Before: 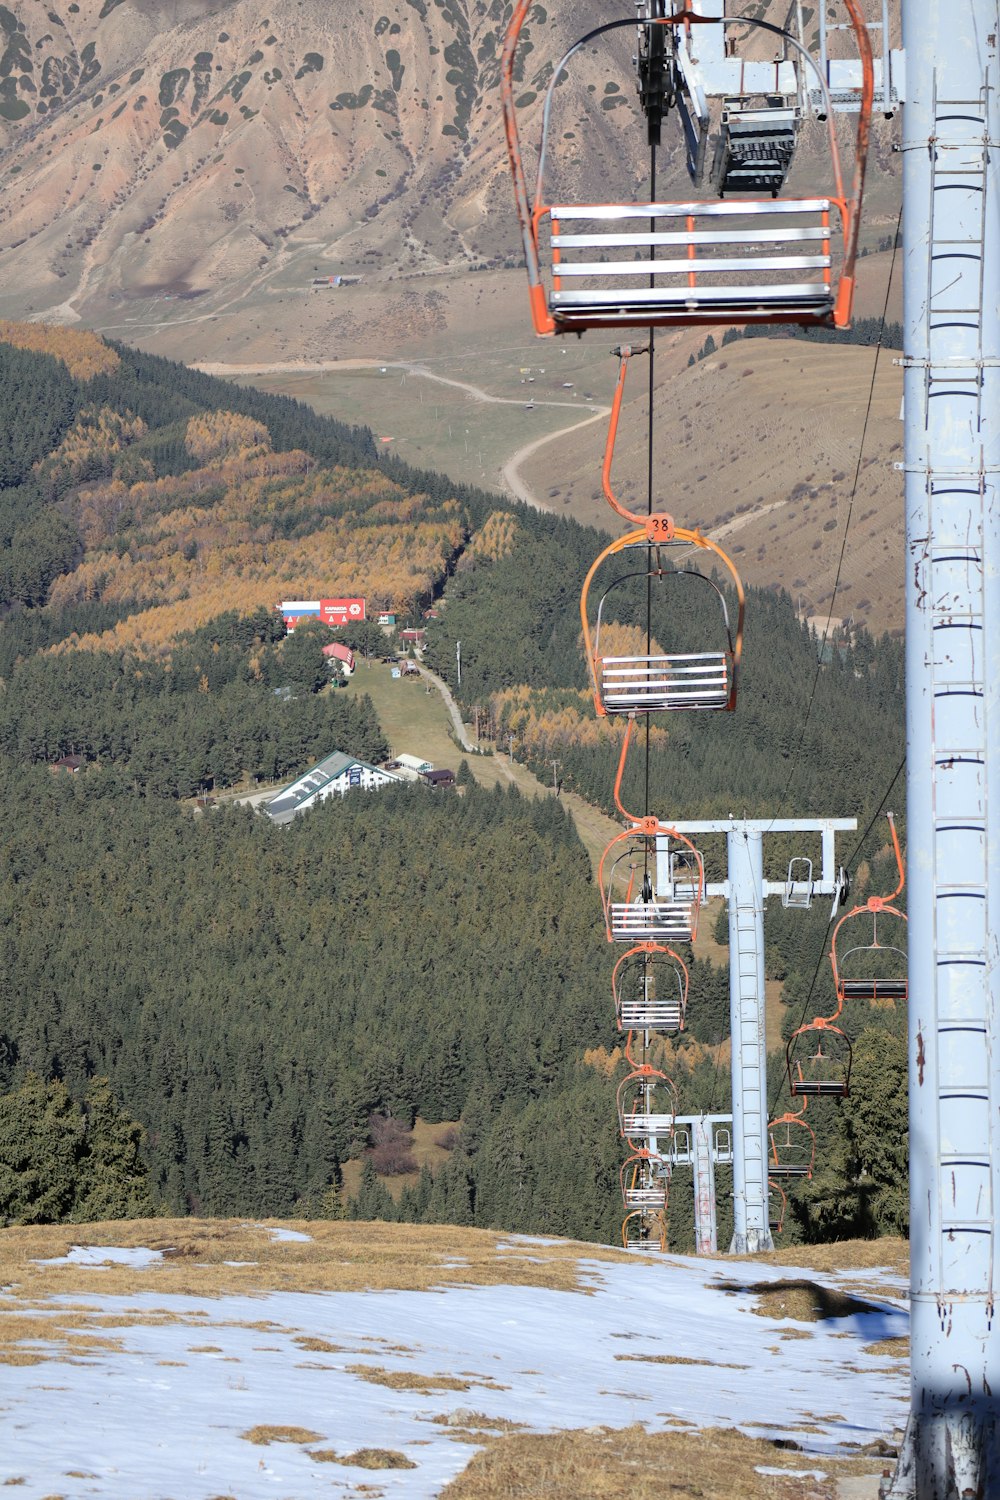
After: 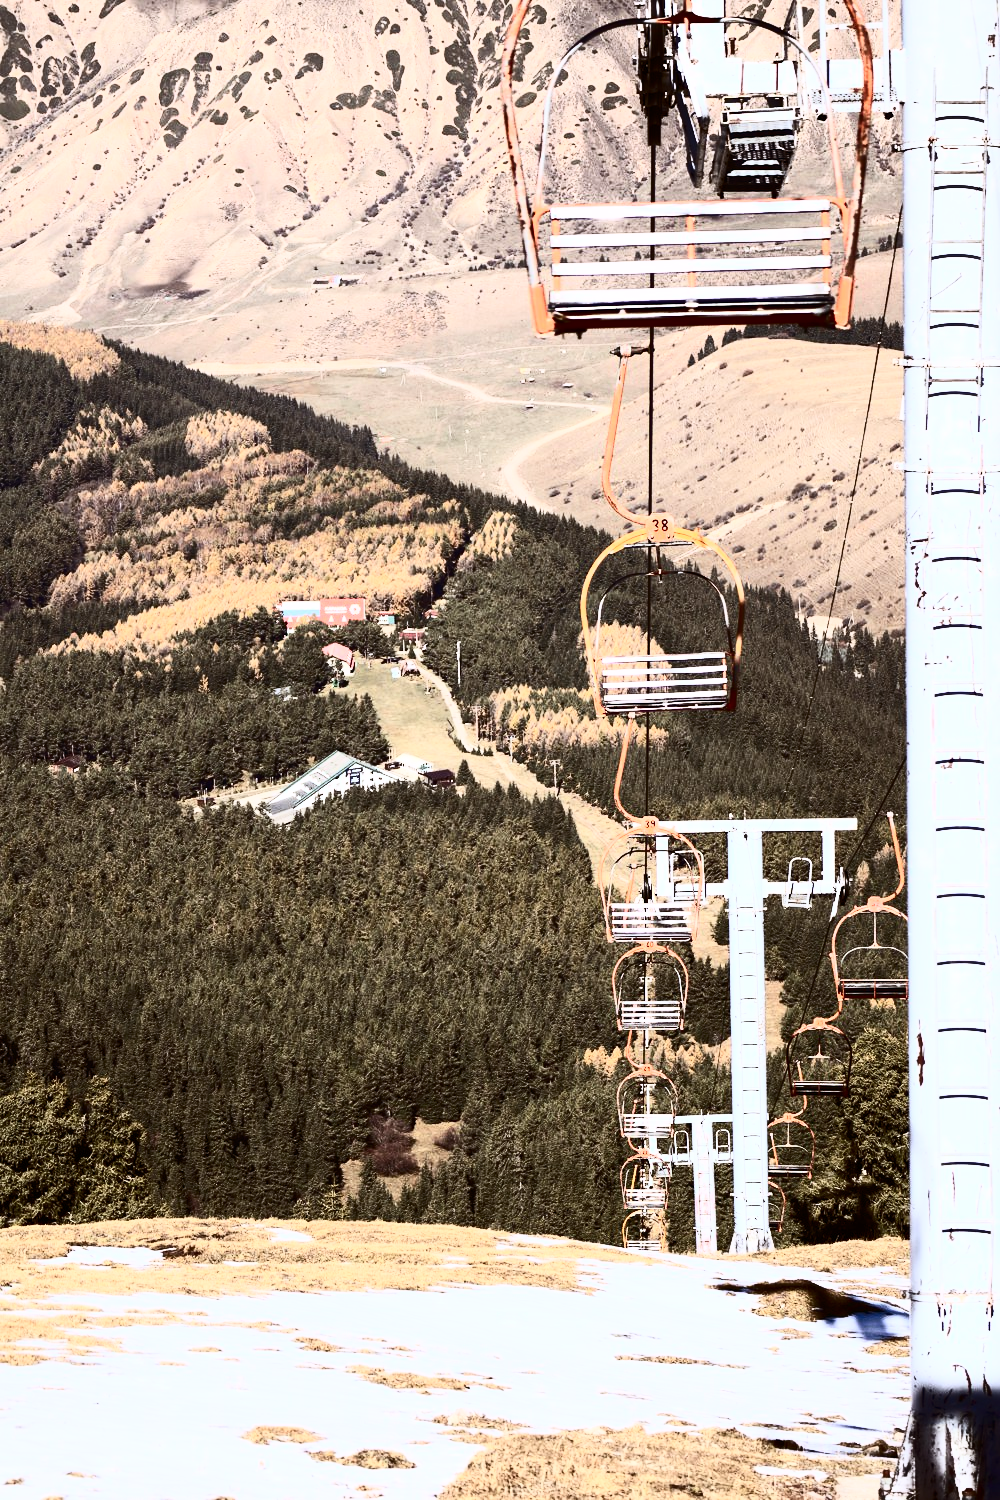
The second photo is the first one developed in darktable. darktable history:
tone equalizer: on, module defaults
color balance rgb: shadows lift › chroma 4.41%, shadows lift › hue 27°, power › chroma 2.5%, power › hue 70°, highlights gain › chroma 1%, highlights gain › hue 27°, saturation formula JzAzBz (2021)
contrast brightness saturation: contrast 0.93, brightness 0.2
color calibration: illuminant as shot in camera, x 0.358, y 0.373, temperature 4628.91 K
